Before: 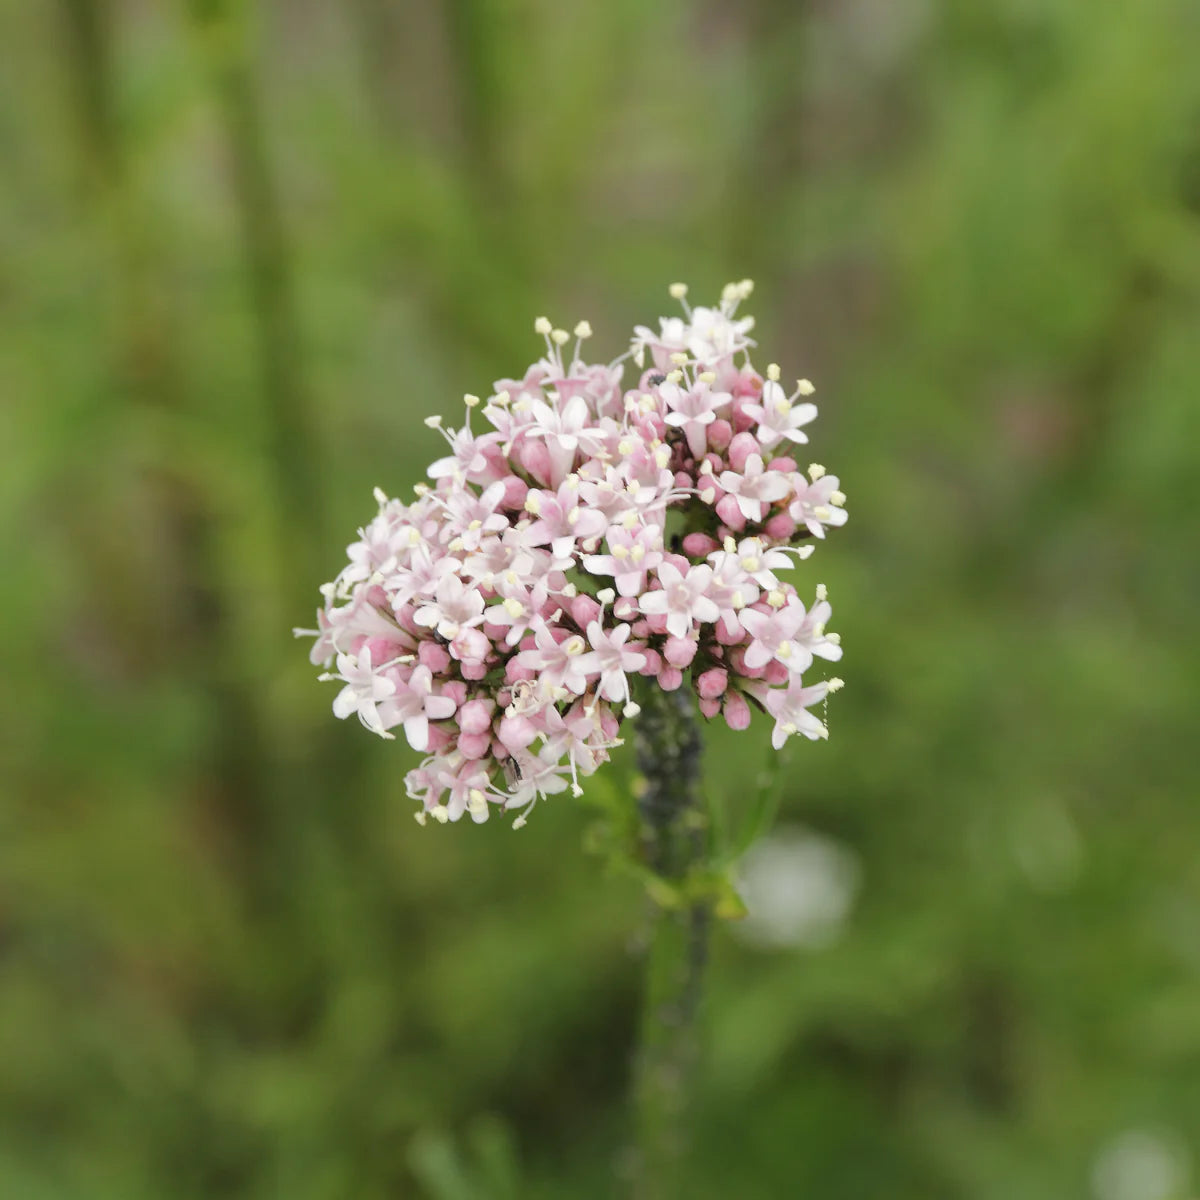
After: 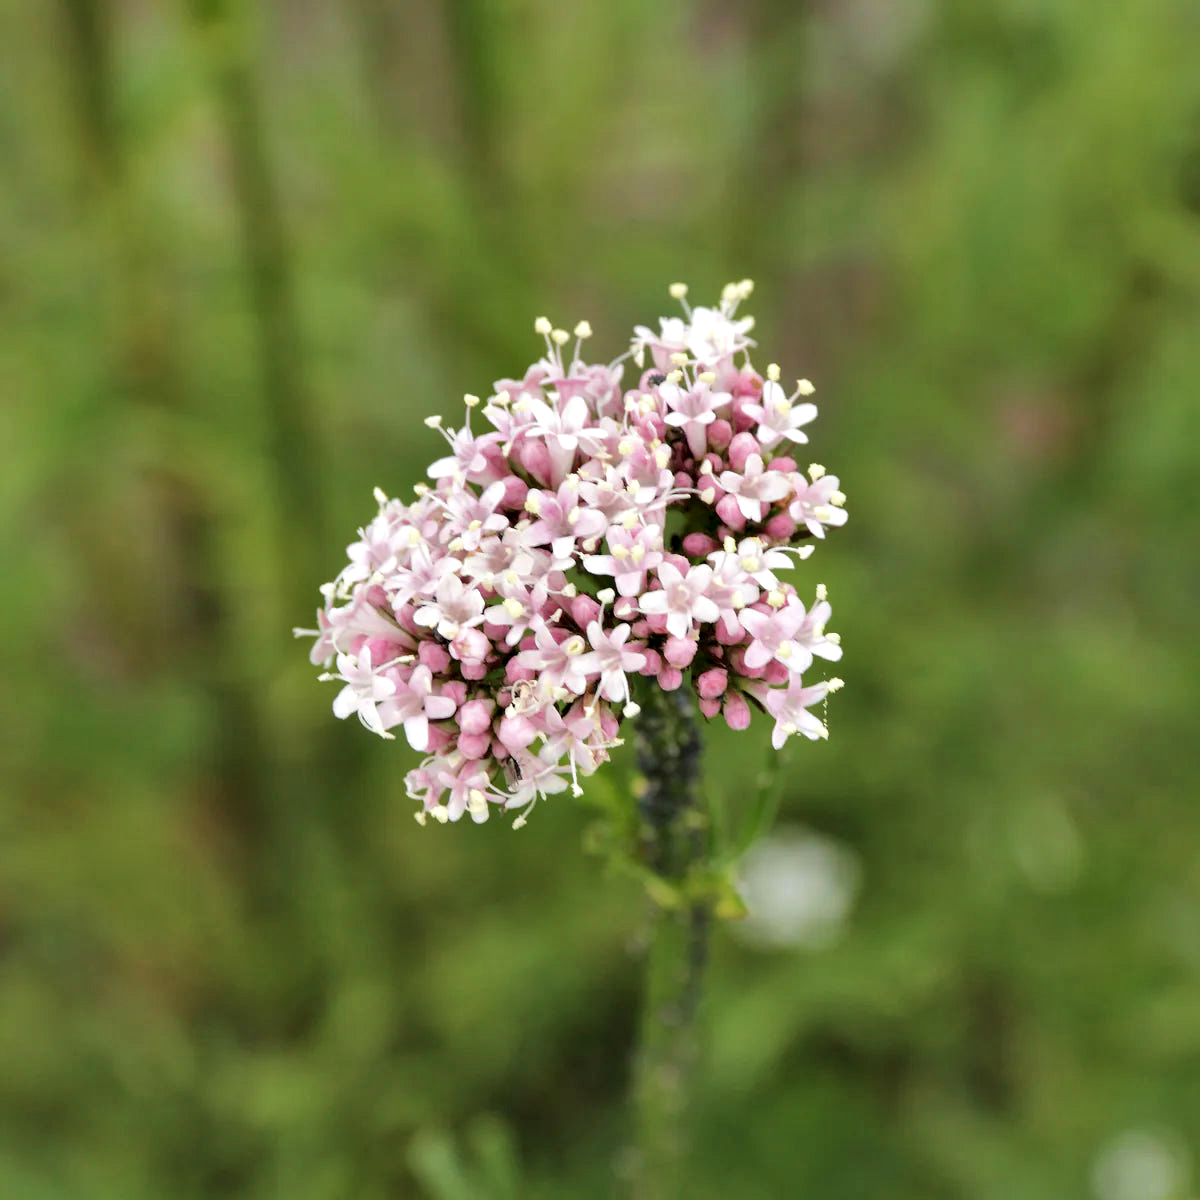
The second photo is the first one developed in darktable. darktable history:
shadows and highlights: white point adjustment 0.07, soften with gaussian
velvia: on, module defaults
contrast equalizer: y [[0.6 ×6], [0.55 ×6], [0 ×6], [0 ×6], [0 ×6]], mix 0.592
